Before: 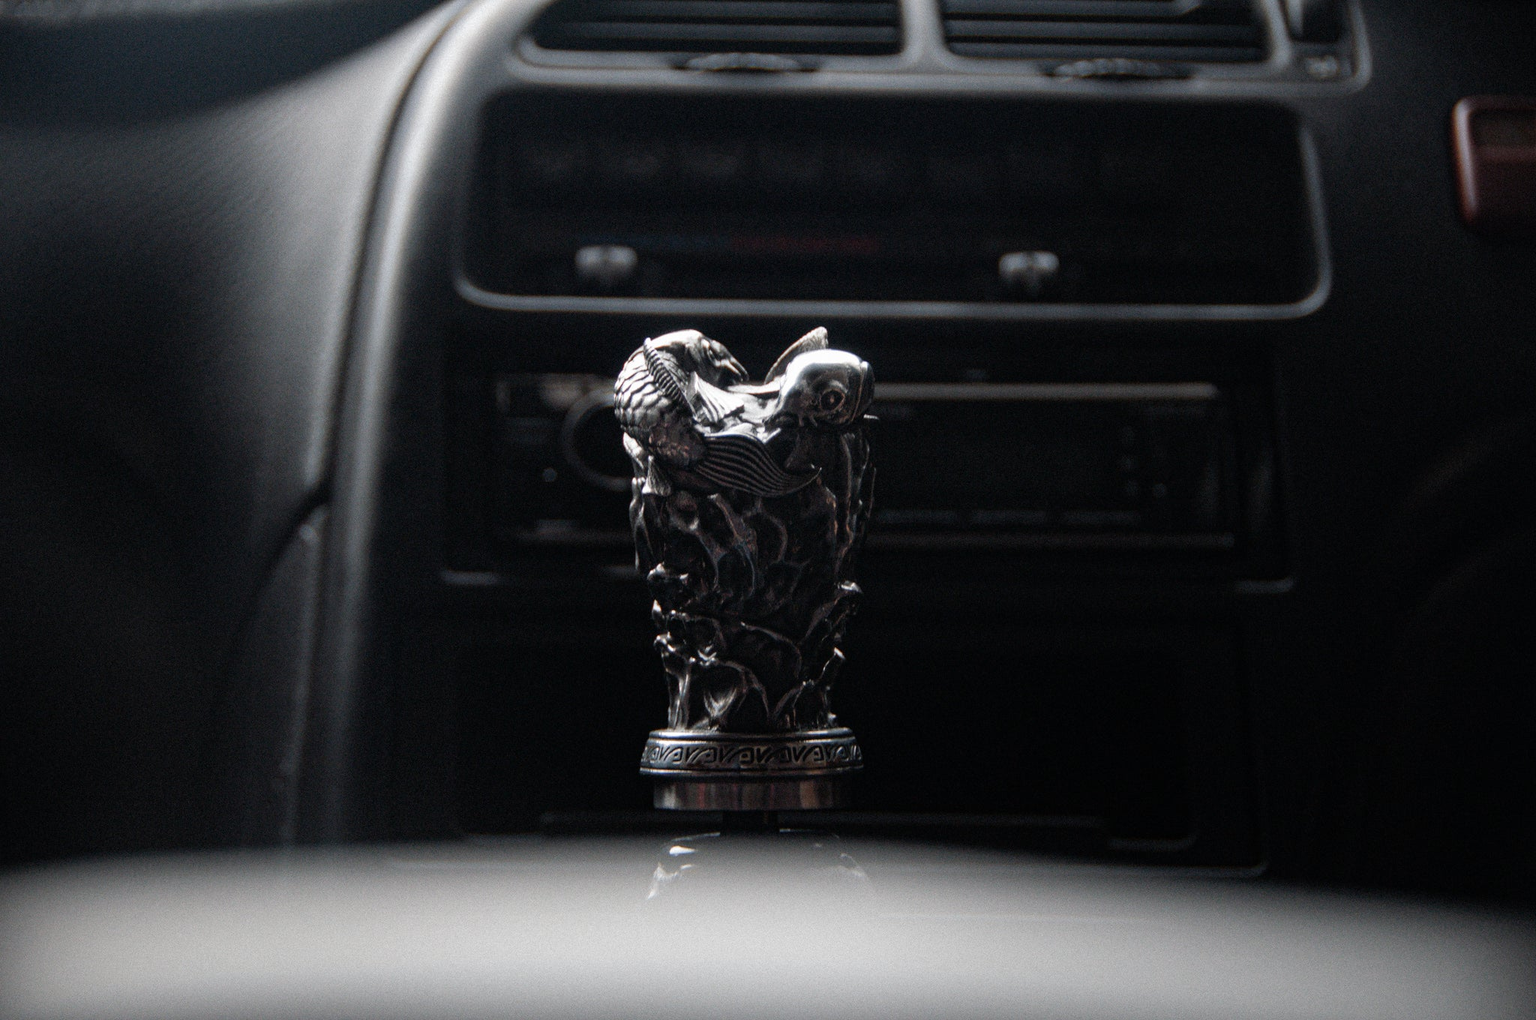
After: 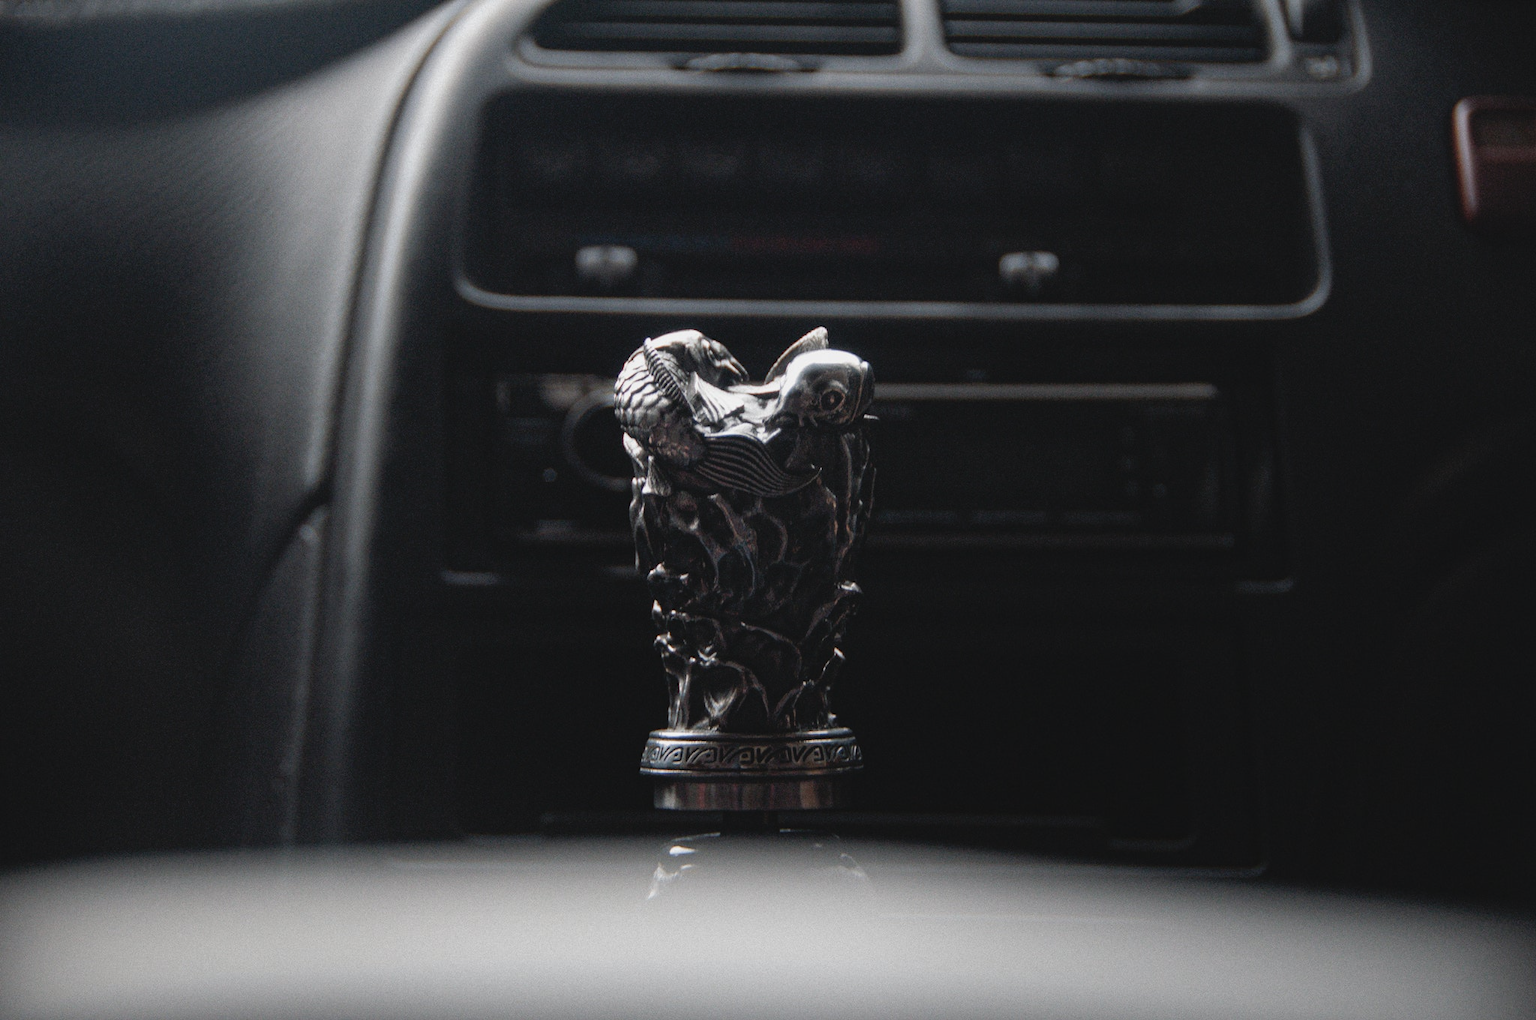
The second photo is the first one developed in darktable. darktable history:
contrast brightness saturation: contrast -0.099, saturation -0.096
